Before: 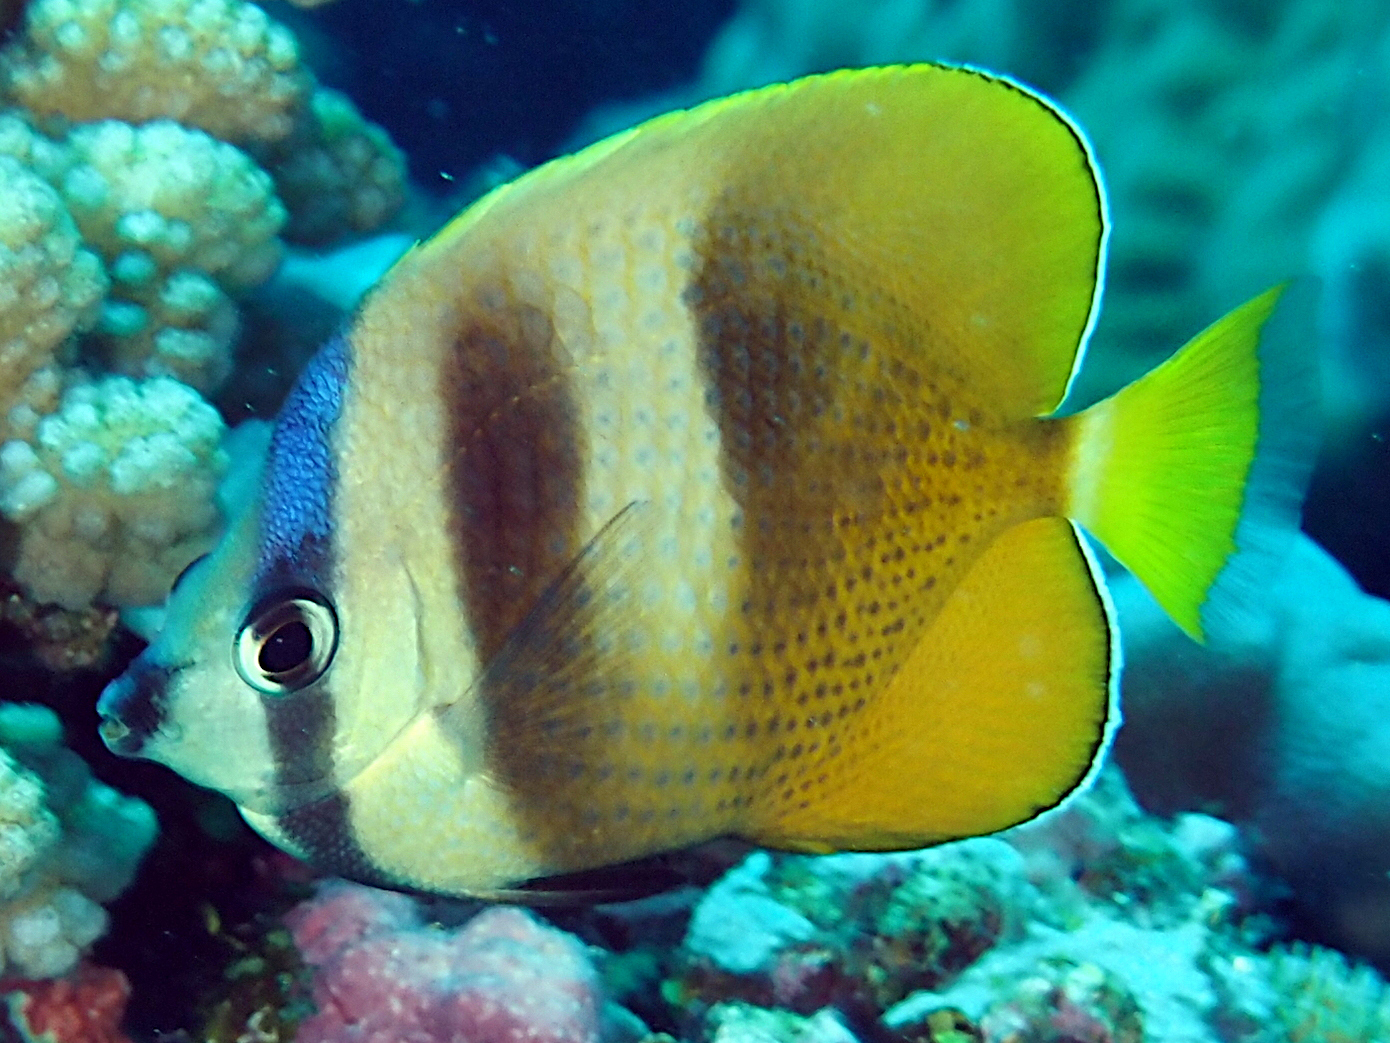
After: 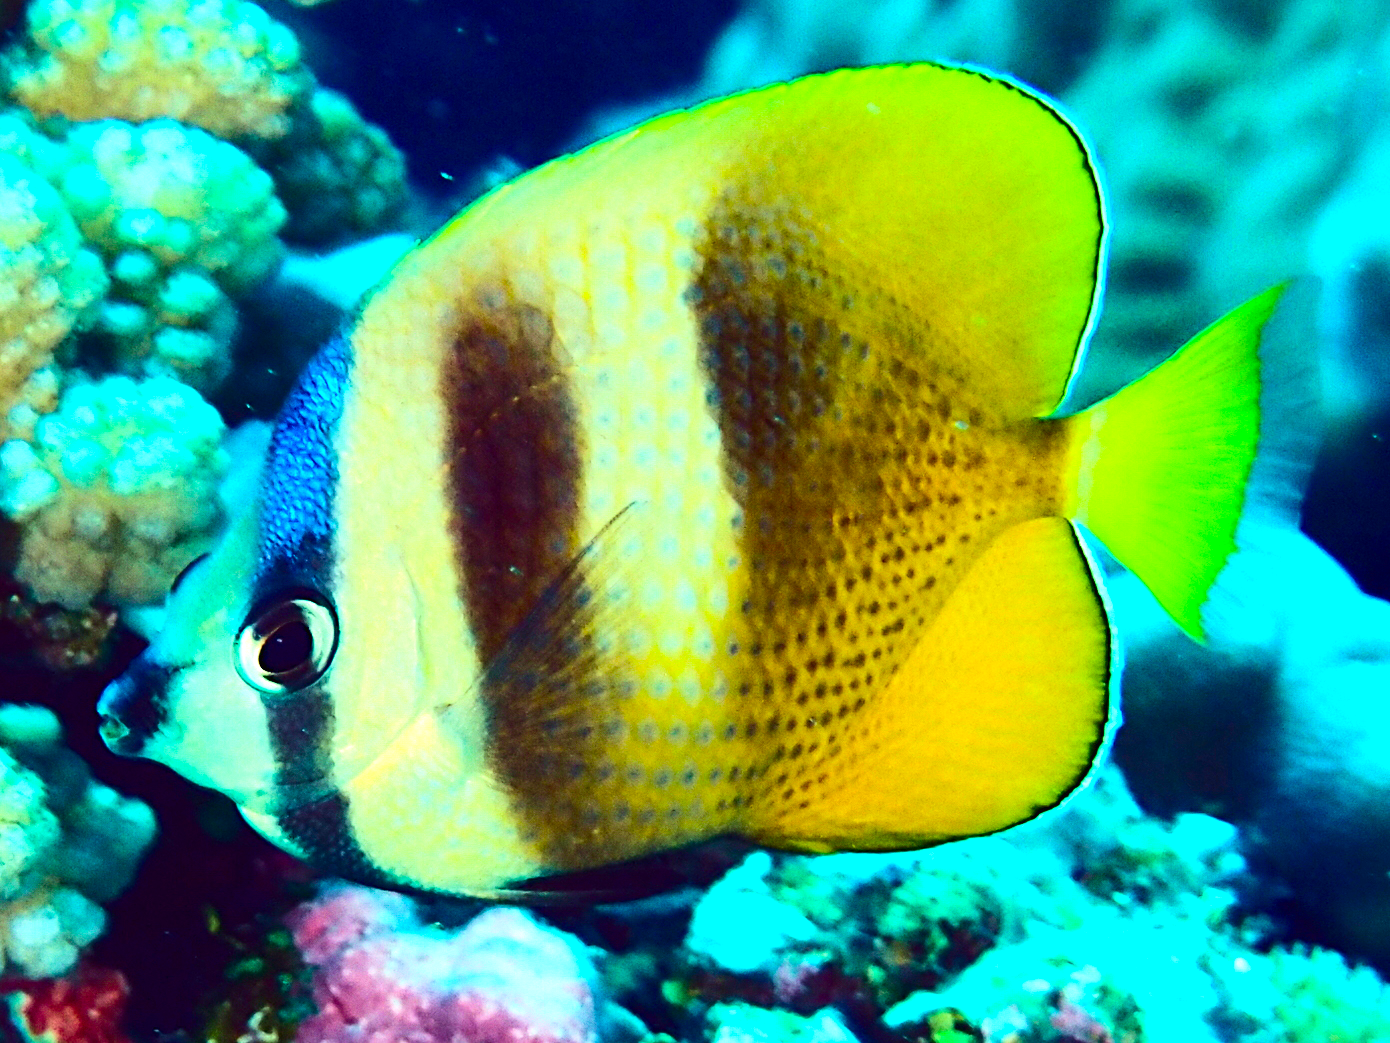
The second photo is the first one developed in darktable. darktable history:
color balance rgb: perceptual saturation grading › global saturation 38.907%
velvia: on, module defaults
contrast brightness saturation: contrast 0.33, brightness -0.079, saturation 0.171
exposure: black level correction -0.005, exposure 0.627 EV, compensate exposure bias true, compensate highlight preservation false
